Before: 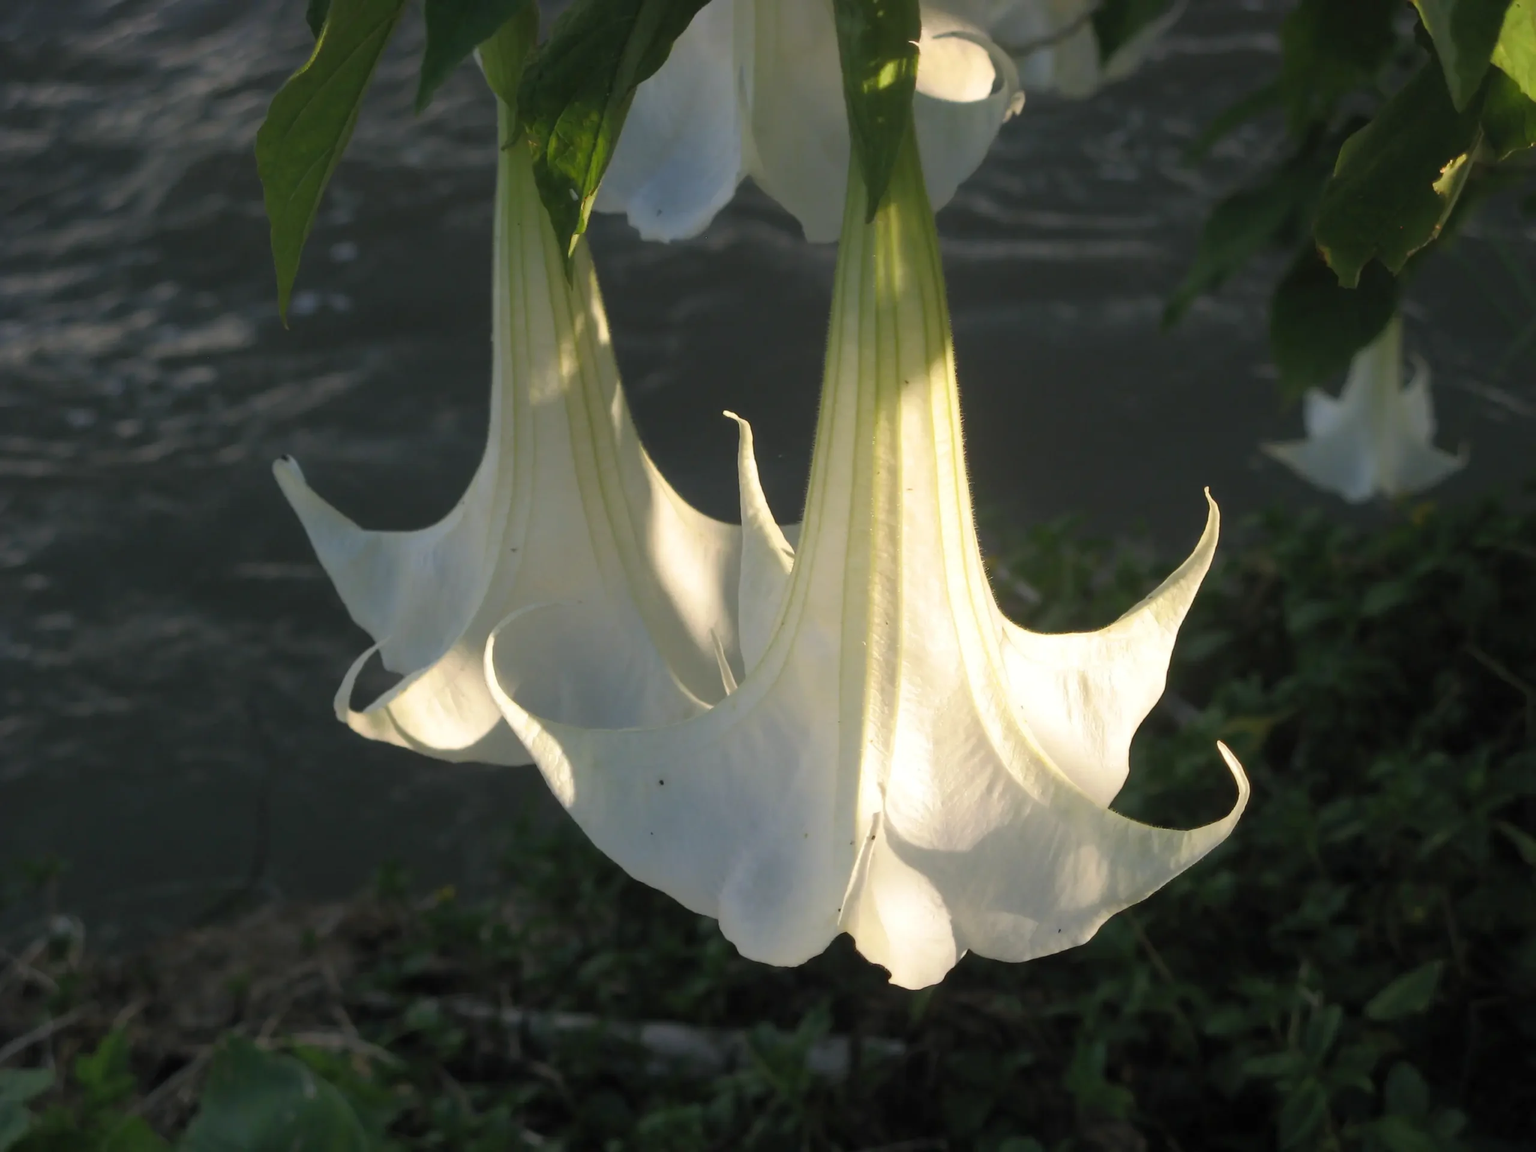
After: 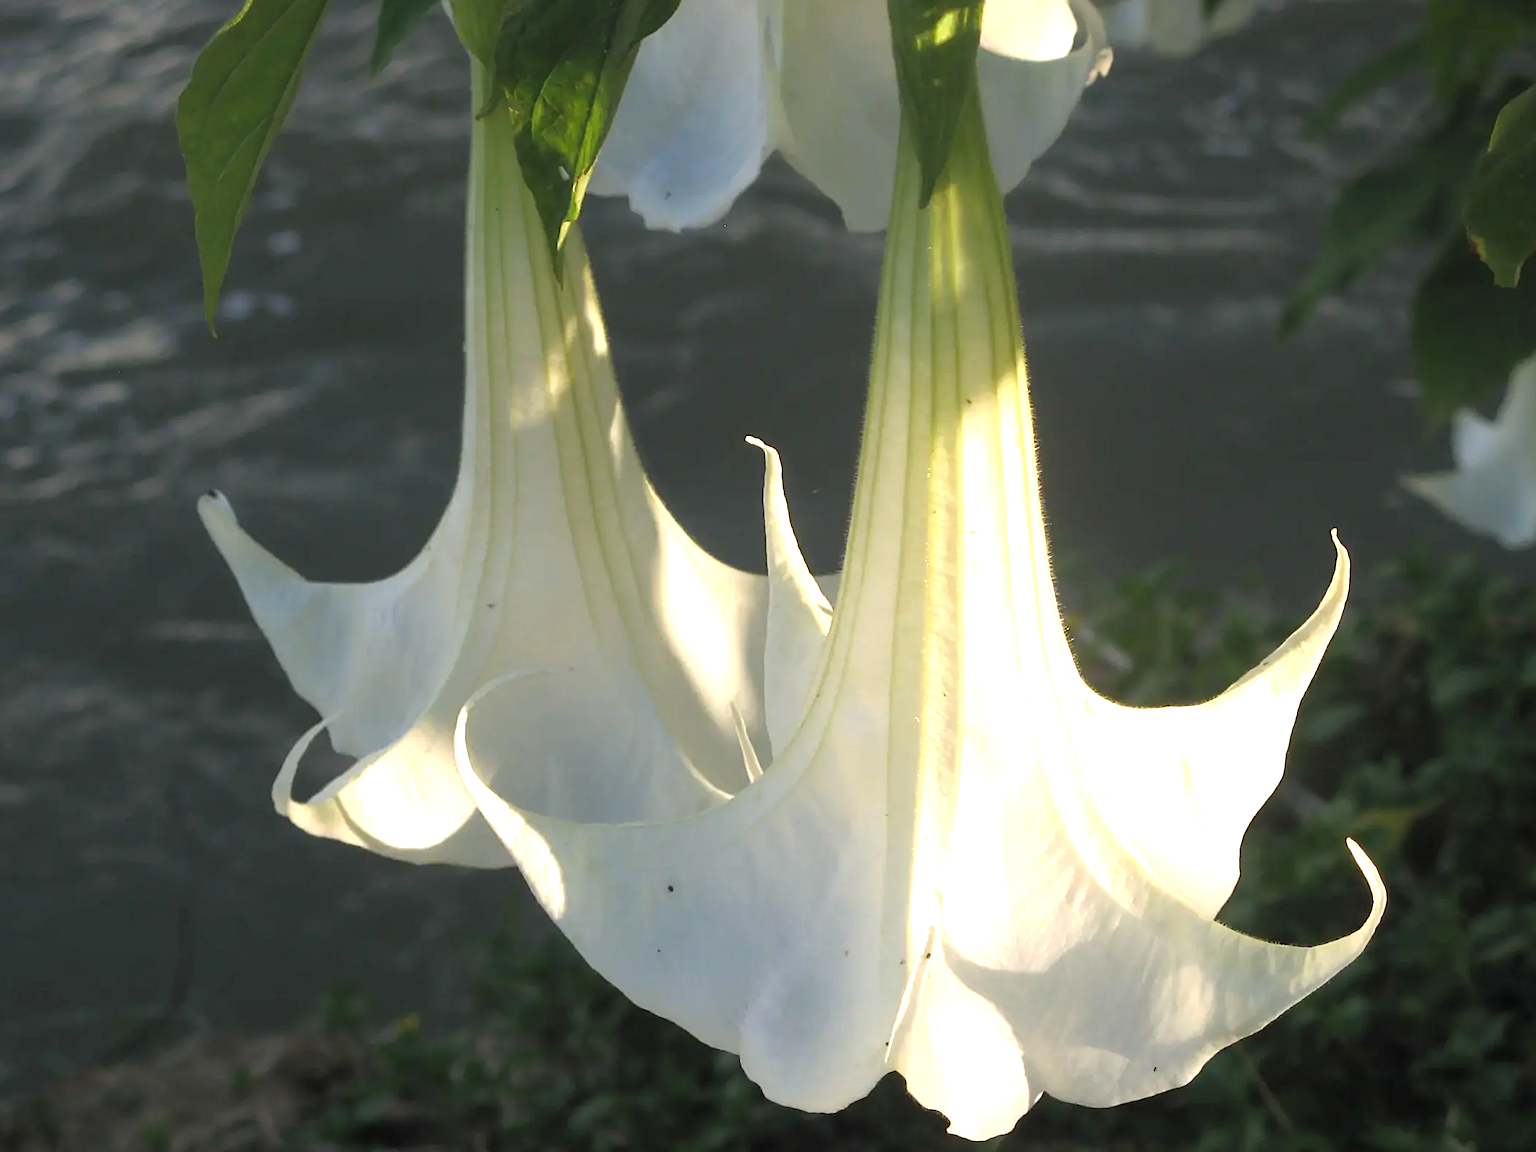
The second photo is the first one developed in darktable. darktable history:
crop and rotate: left 7.196%, top 4.574%, right 10.605%, bottom 13.178%
exposure: exposure 0.77 EV, compensate highlight preservation false
sharpen: on, module defaults
